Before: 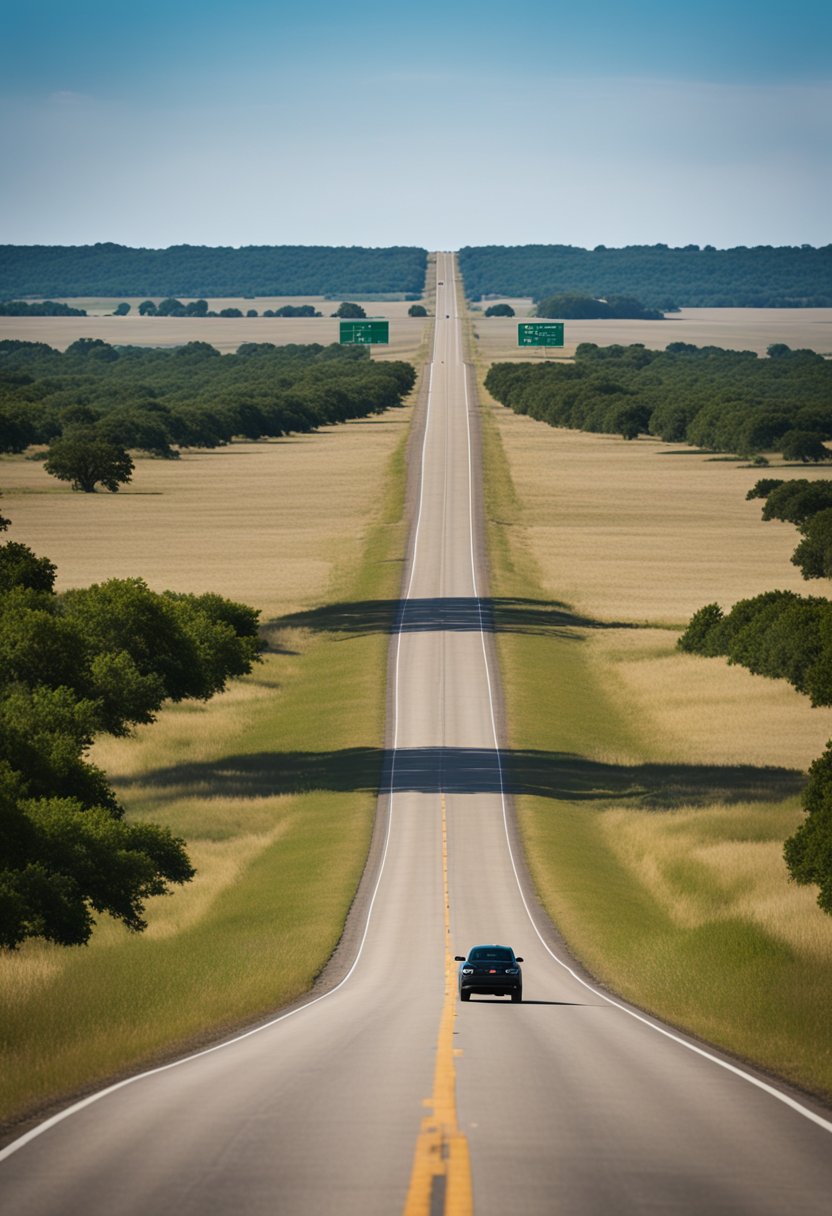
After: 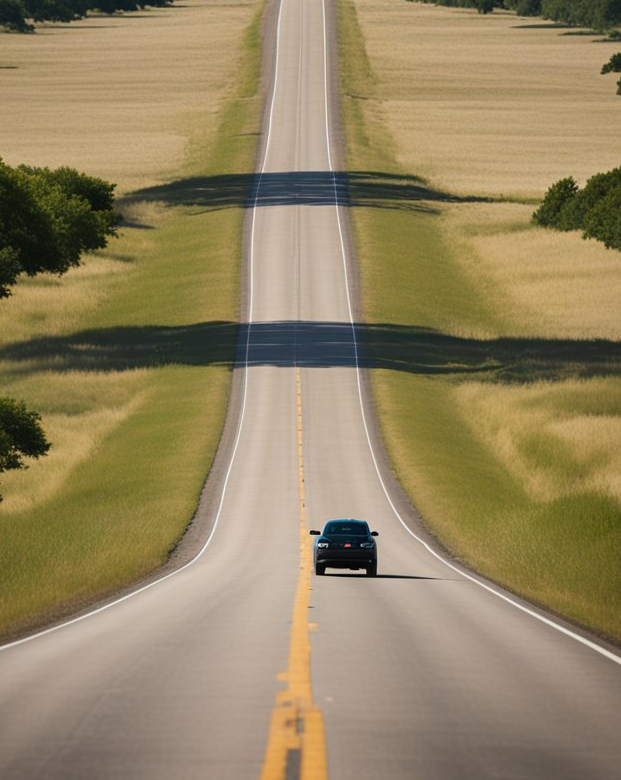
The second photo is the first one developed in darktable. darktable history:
crop and rotate: left 17.502%, top 35.055%, right 7.781%, bottom 0.778%
